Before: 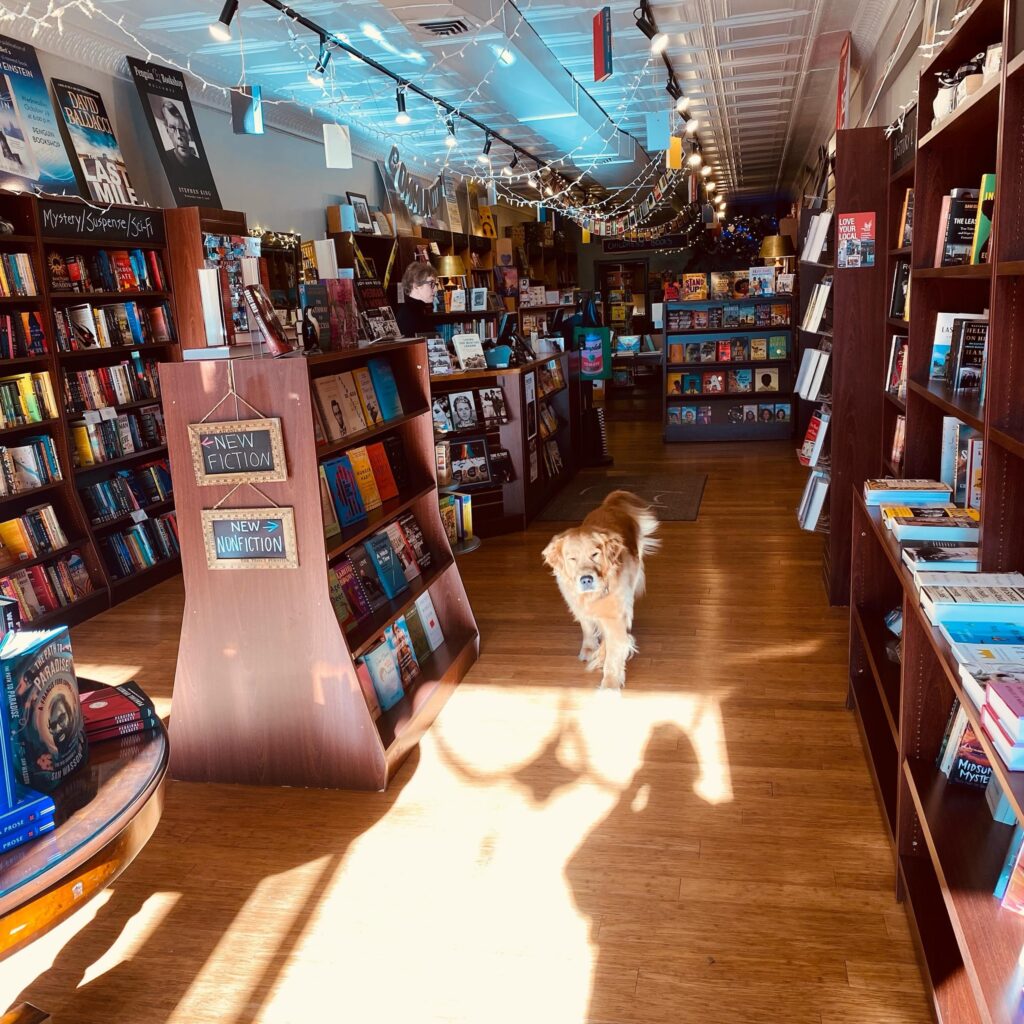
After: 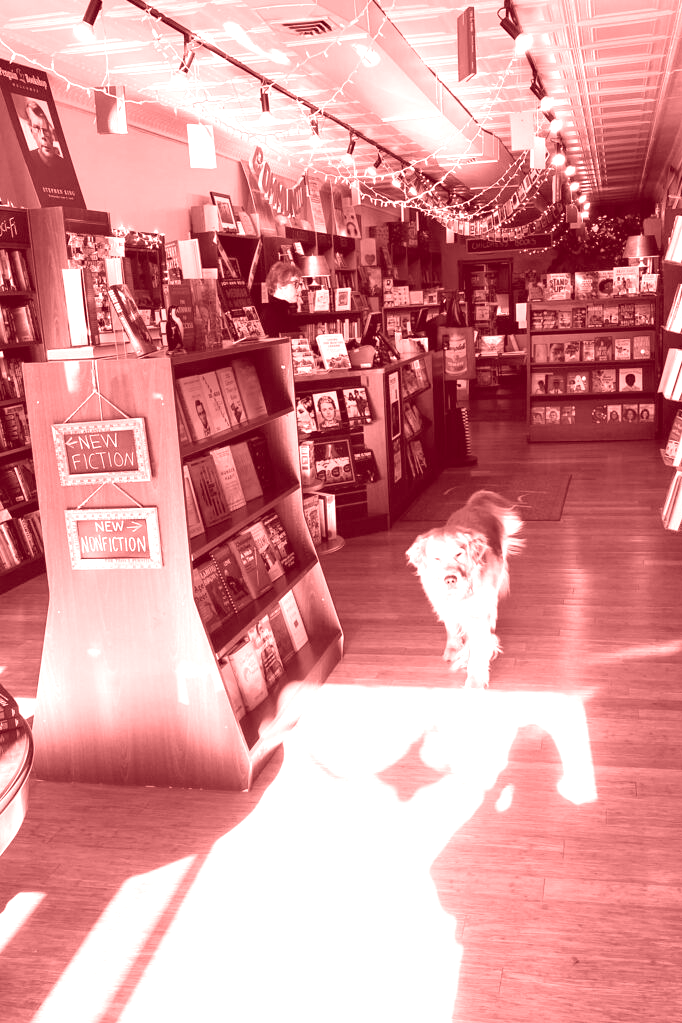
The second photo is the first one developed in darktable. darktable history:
crop and rotate: left 13.342%, right 19.991%
exposure: black level correction 0, exposure 0.7 EV, compensate exposure bias true, compensate highlight preservation false
colorize: saturation 60%, source mix 100%
